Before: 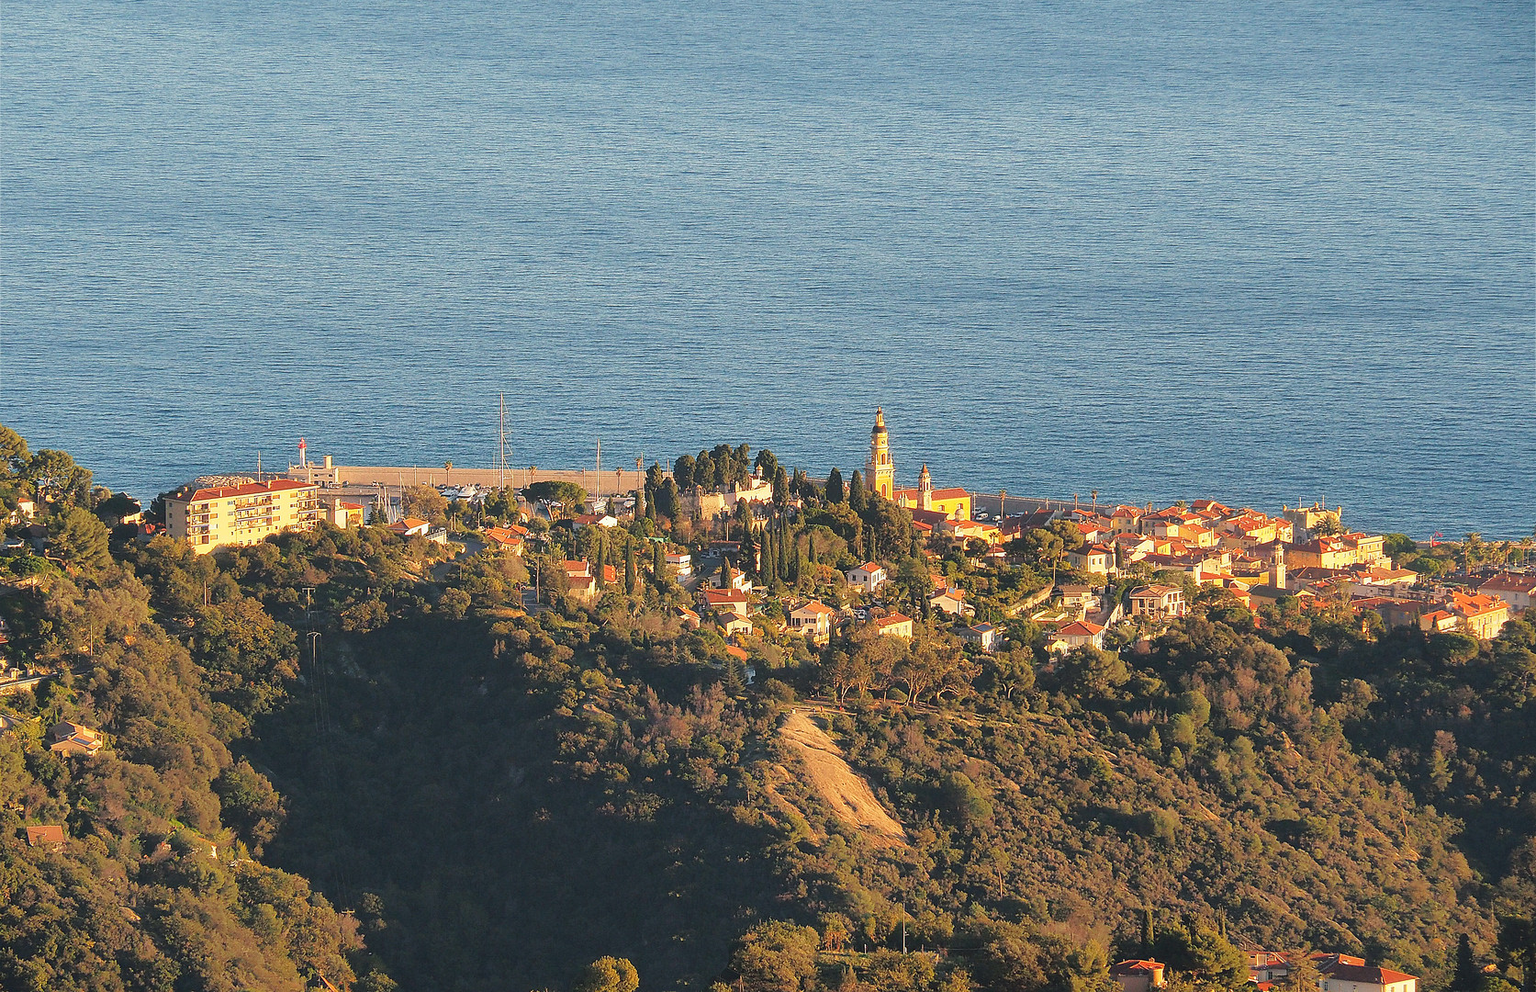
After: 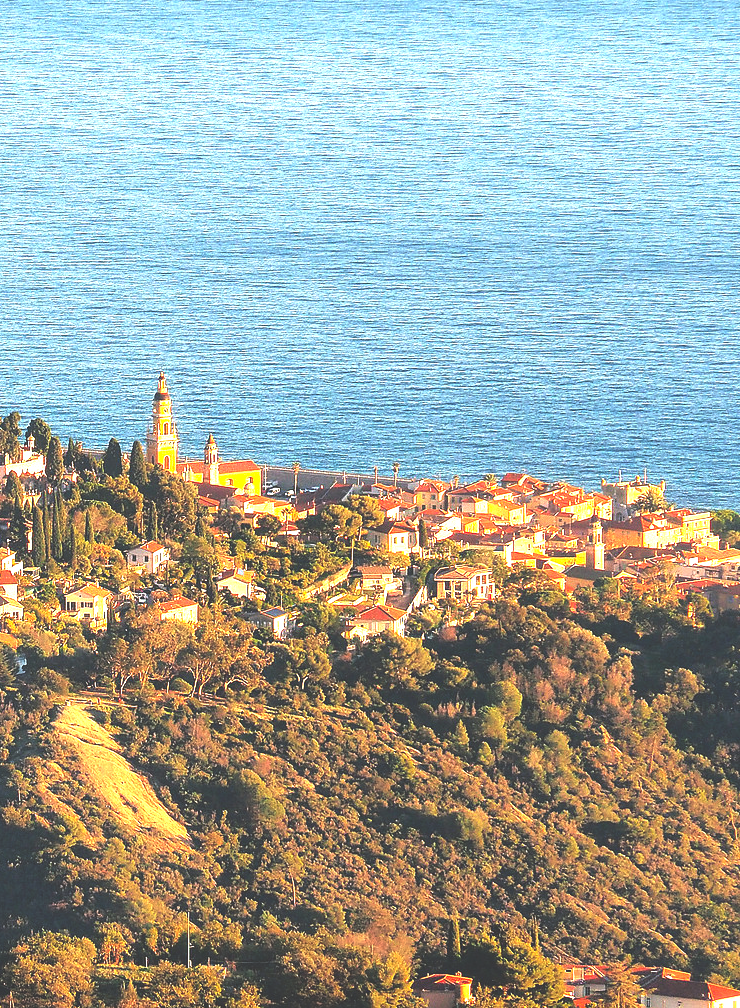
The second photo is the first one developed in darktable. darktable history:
rgb curve: curves: ch0 [(0, 0.186) (0.314, 0.284) (0.775, 0.708) (1, 1)], compensate middle gray true, preserve colors none
crop: left 47.628%, top 6.643%, right 7.874%
exposure: exposure 1.25 EV, compensate exposure bias true, compensate highlight preservation false
